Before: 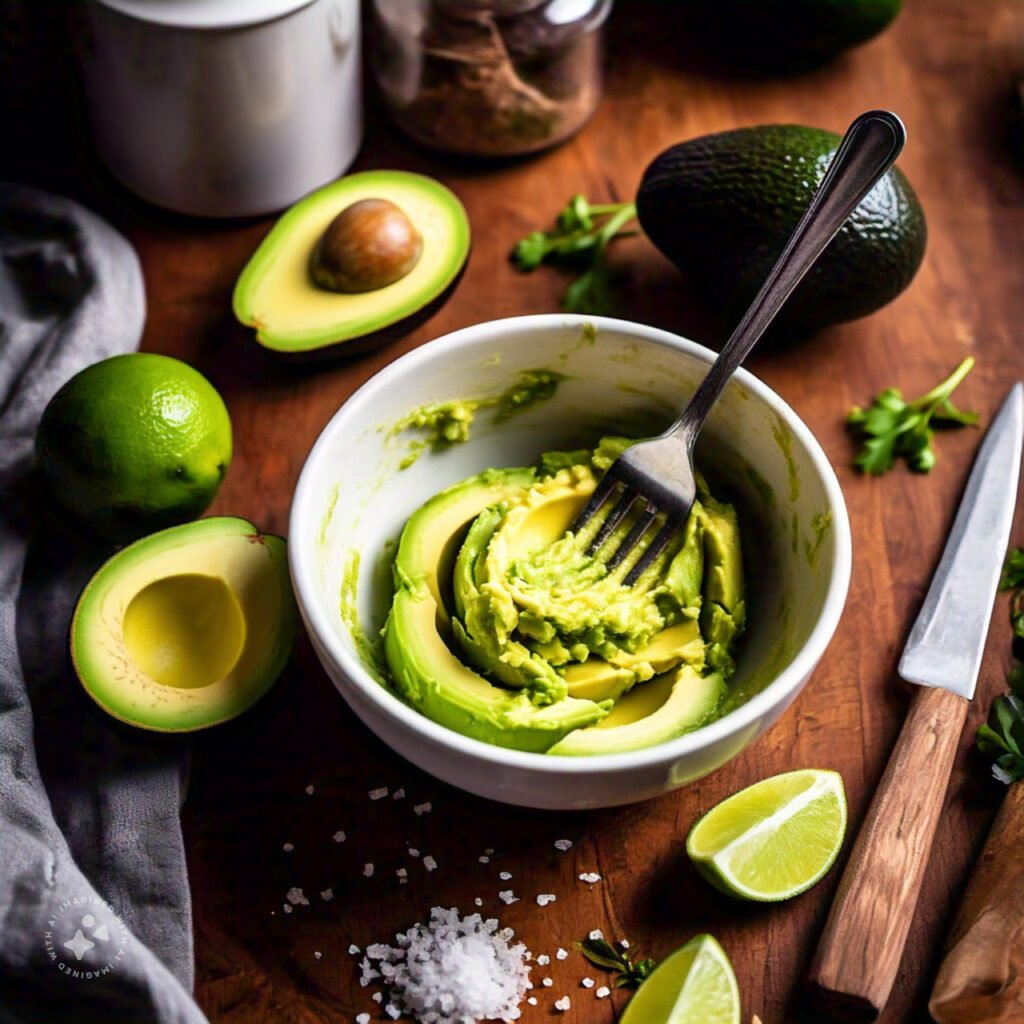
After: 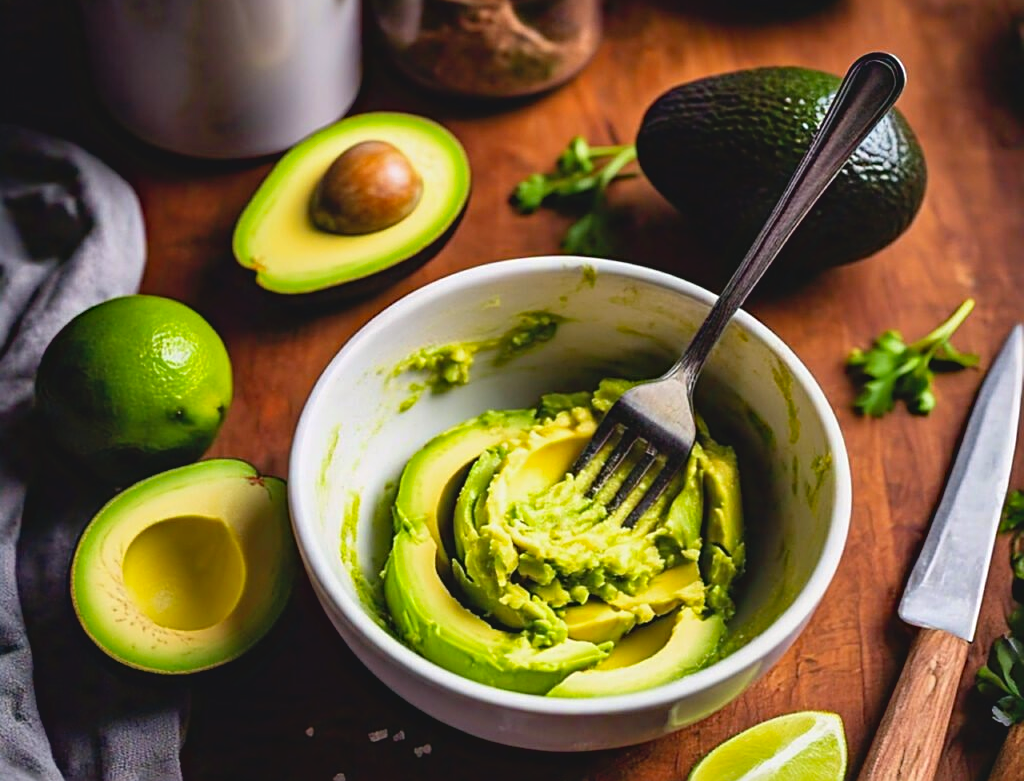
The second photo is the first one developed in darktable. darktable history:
sharpen: amount 0.482
crop: top 5.691%, bottom 17.967%
contrast brightness saturation: contrast -0.102, brightness 0.04, saturation 0.079
haze removal: compatibility mode true
